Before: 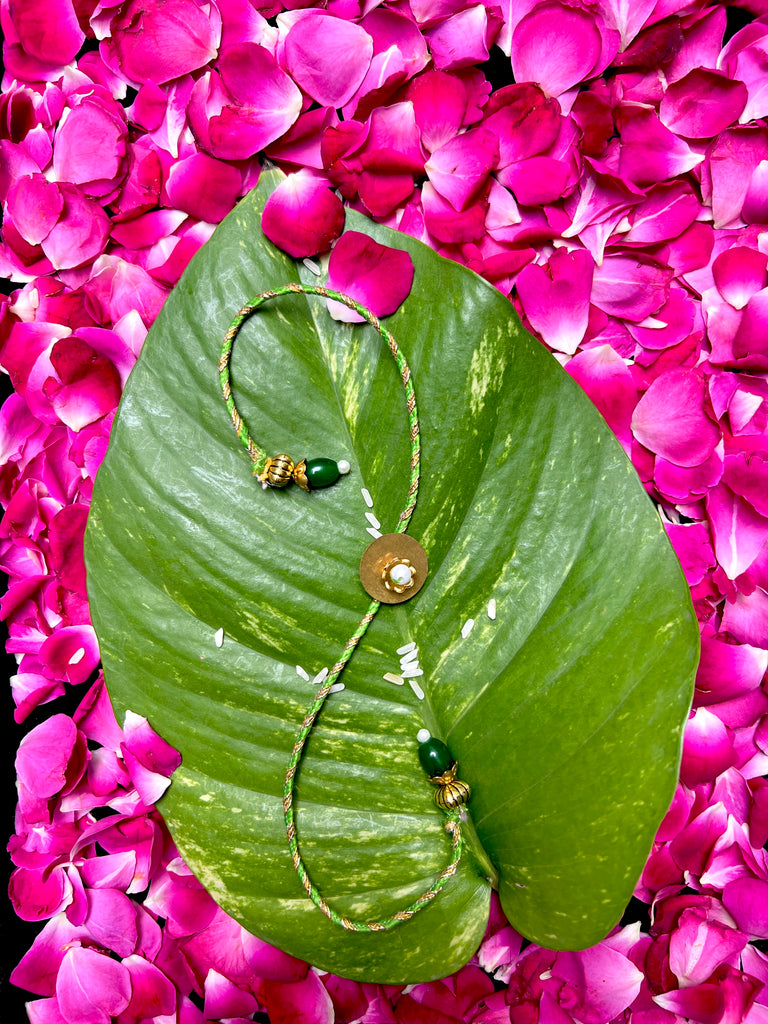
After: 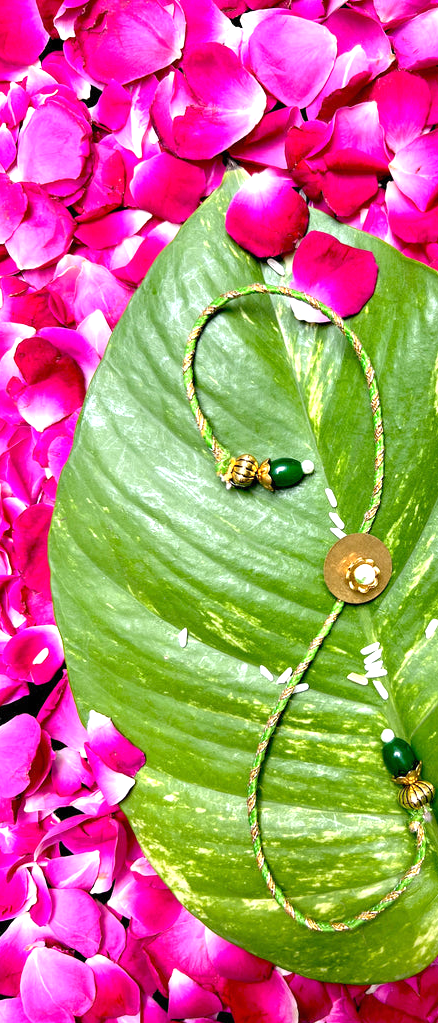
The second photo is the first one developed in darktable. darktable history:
crop: left 4.732%, right 38.224%
exposure: black level correction 0, exposure 0.697 EV, compensate exposure bias true, compensate highlight preservation false
